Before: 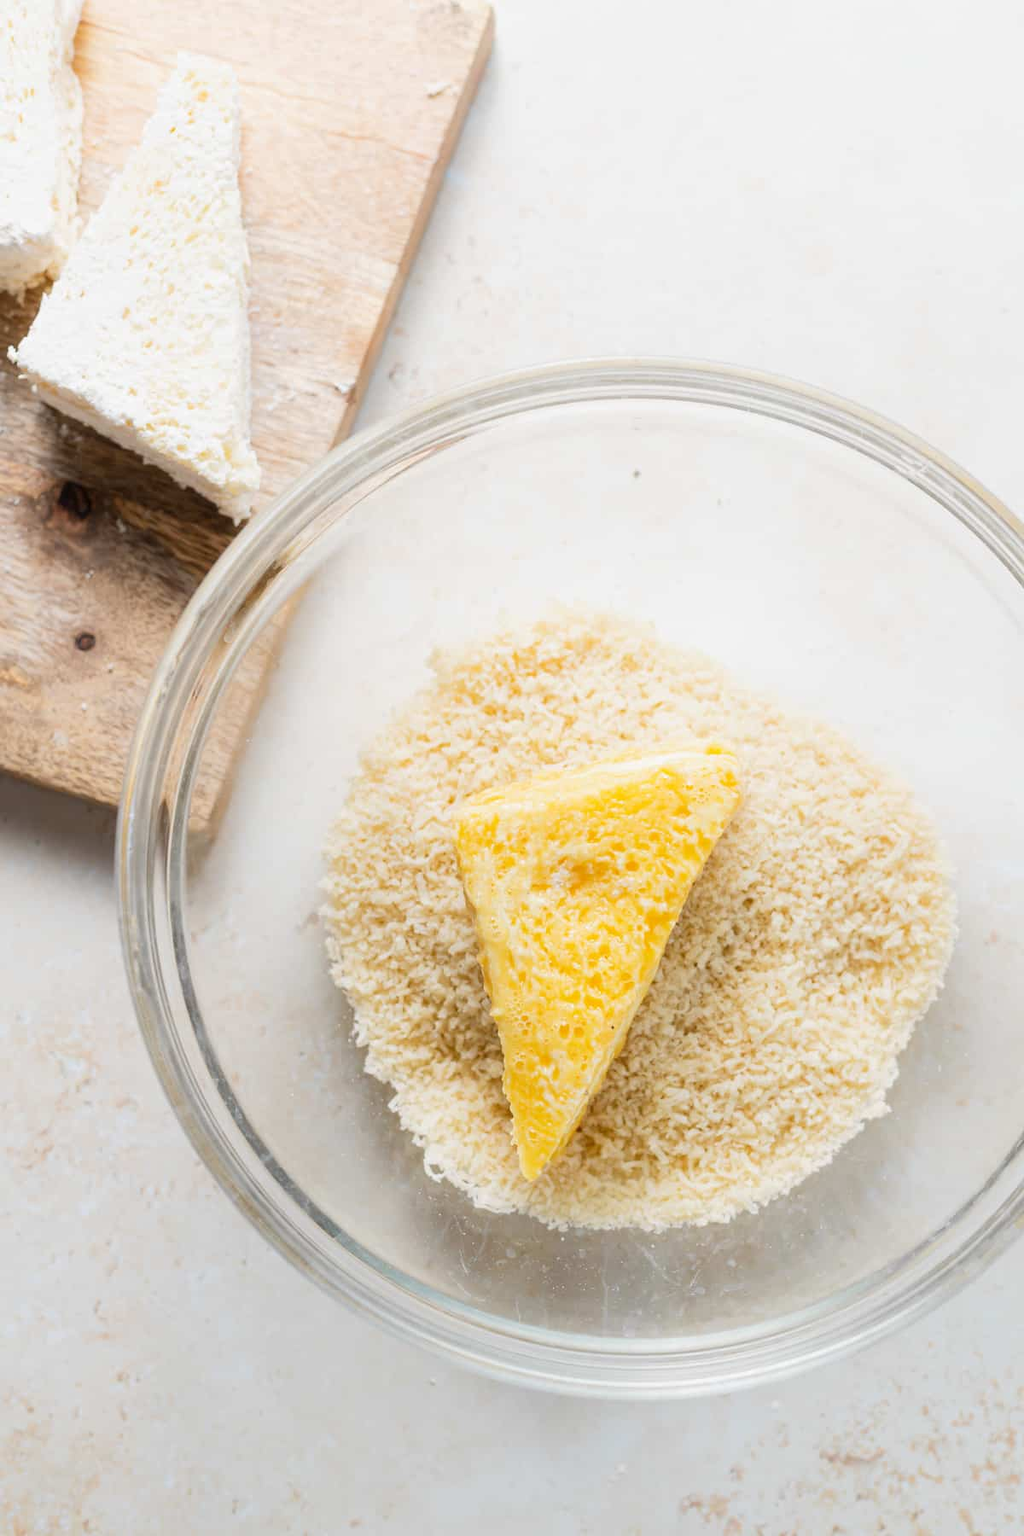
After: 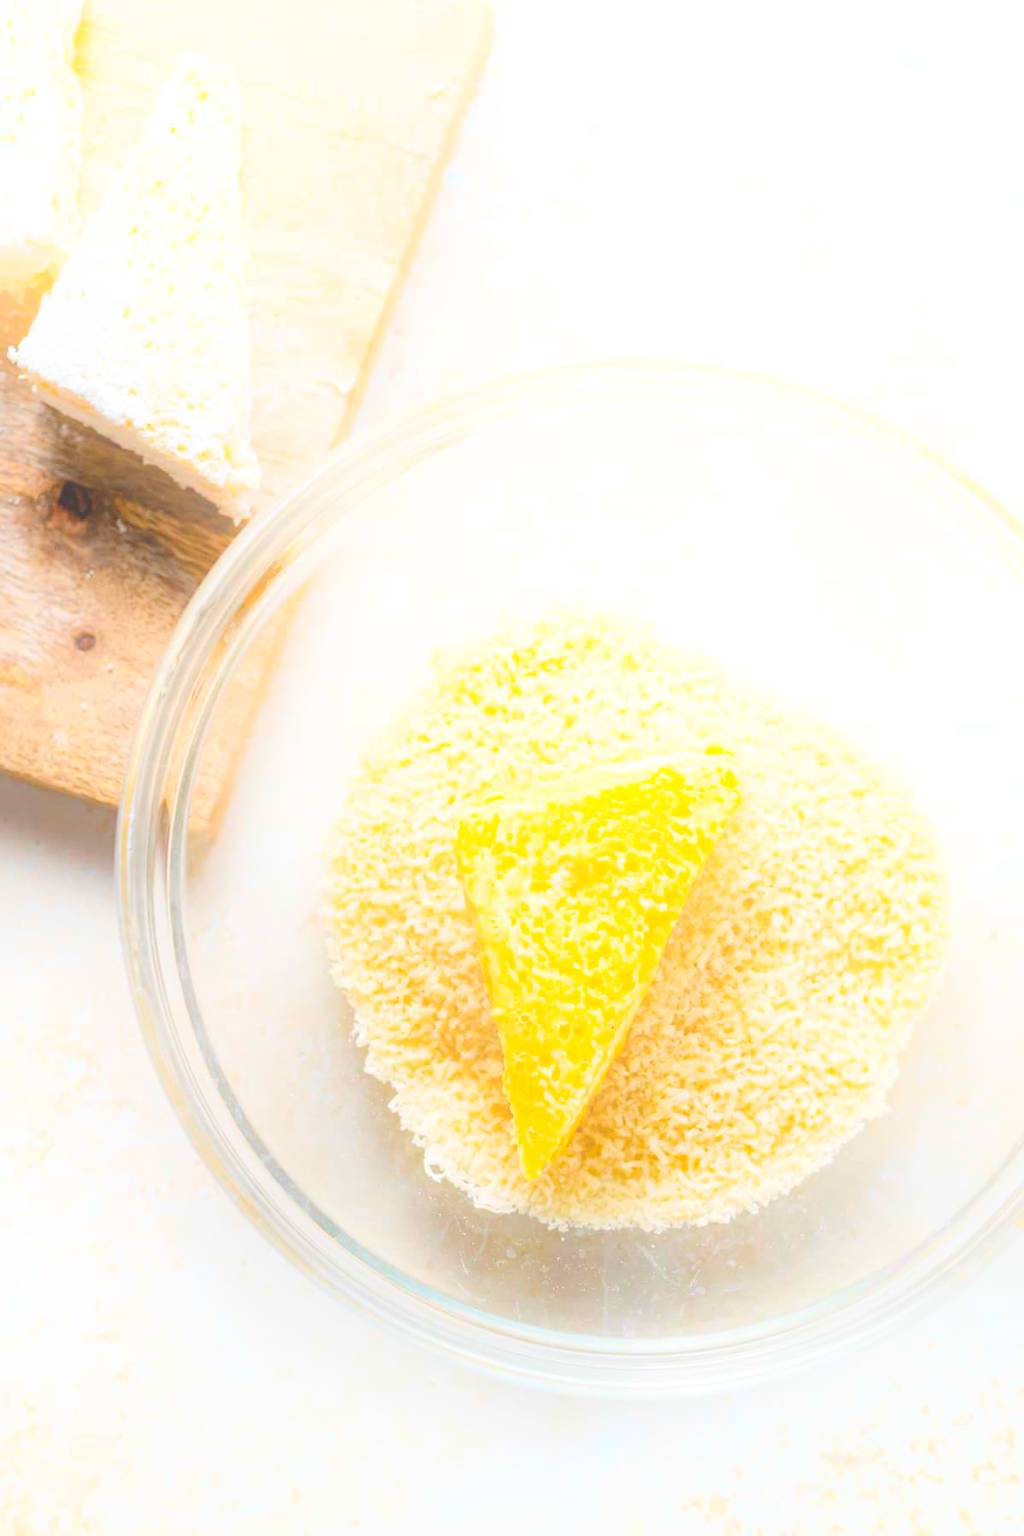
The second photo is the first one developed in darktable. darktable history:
haze removal: compatibility mode true, adaptive false
bloom: threshold 82.5%, strength 16.25%
local contrast: mode bilateral grid, contrast 20, coarseness 50, detail 148%, midtone range 0.2
color balance rgb: perceptual saturation grading › global saturation 25%, perceptual brilliance grading › mid-tones 10%, perceptual brilliance grading › shadows 15%, global vibrance 20%
